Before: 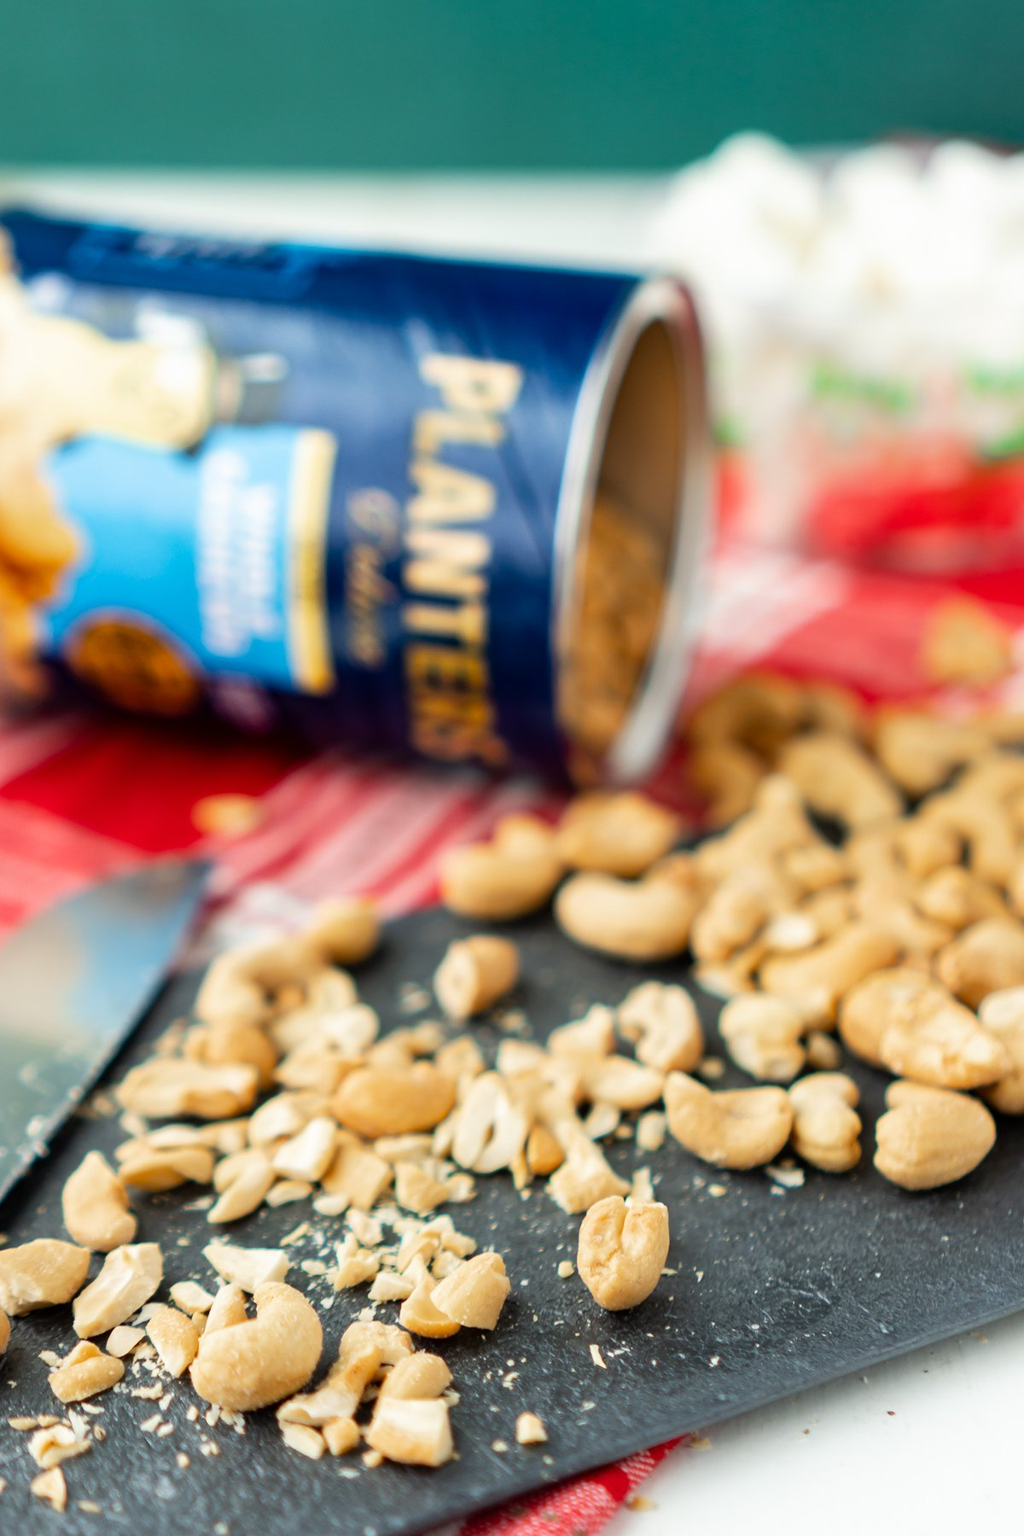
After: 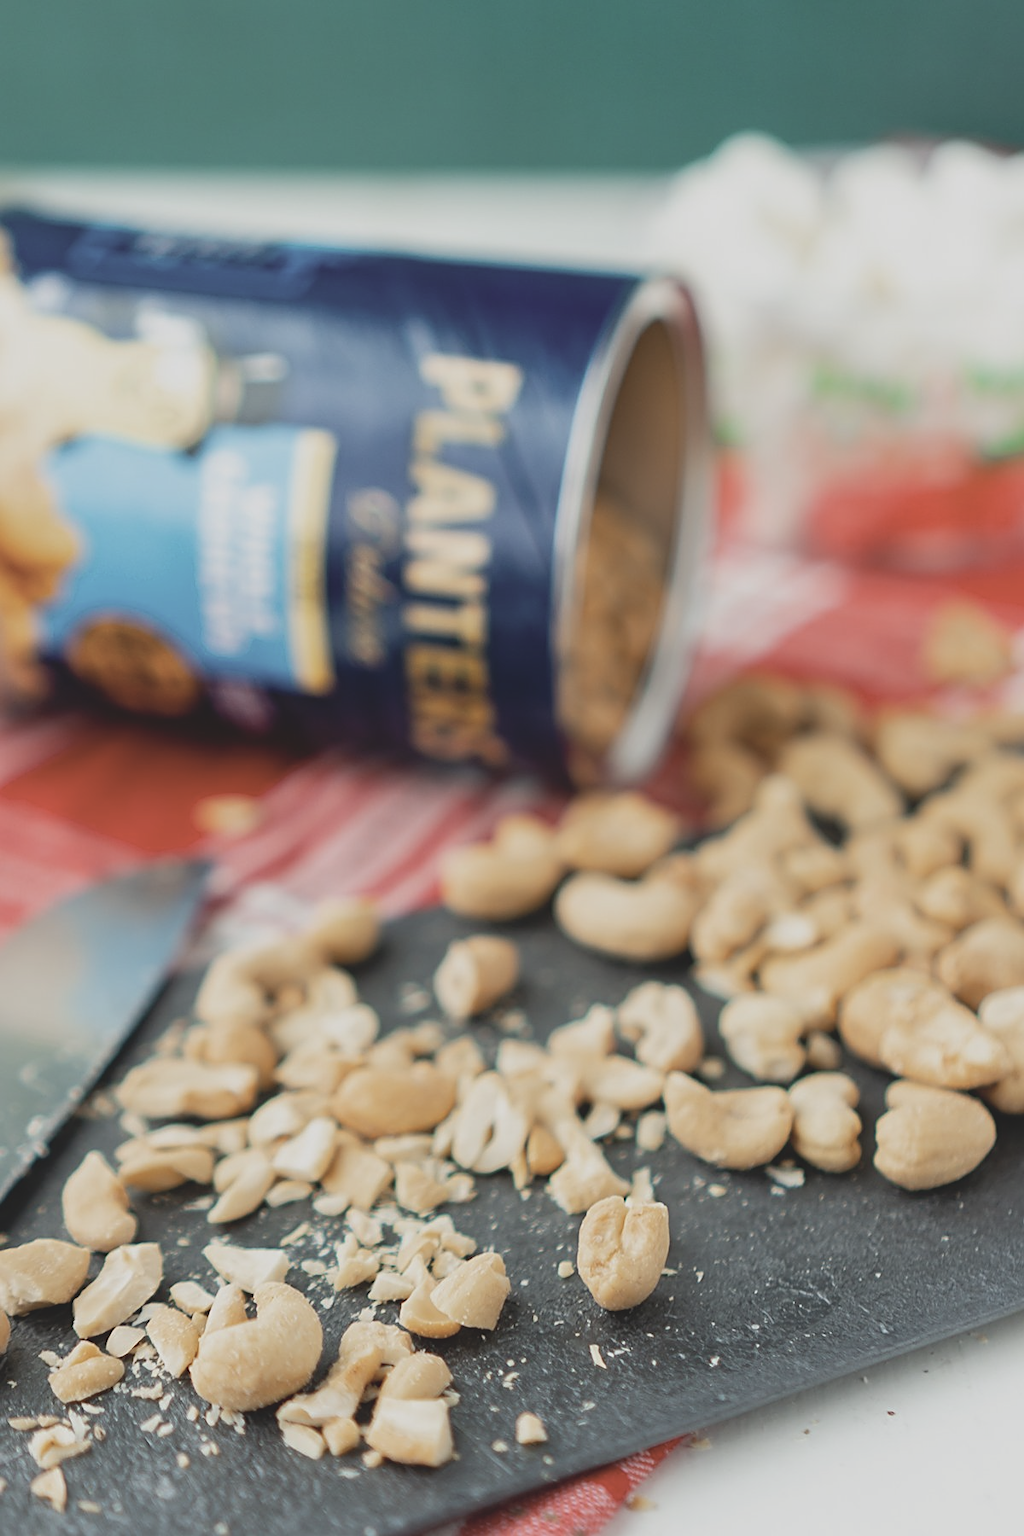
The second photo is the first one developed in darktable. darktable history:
sharpen: on, module defaults
contrast brightness saturation: contrast -0.251, saturation -0.433
